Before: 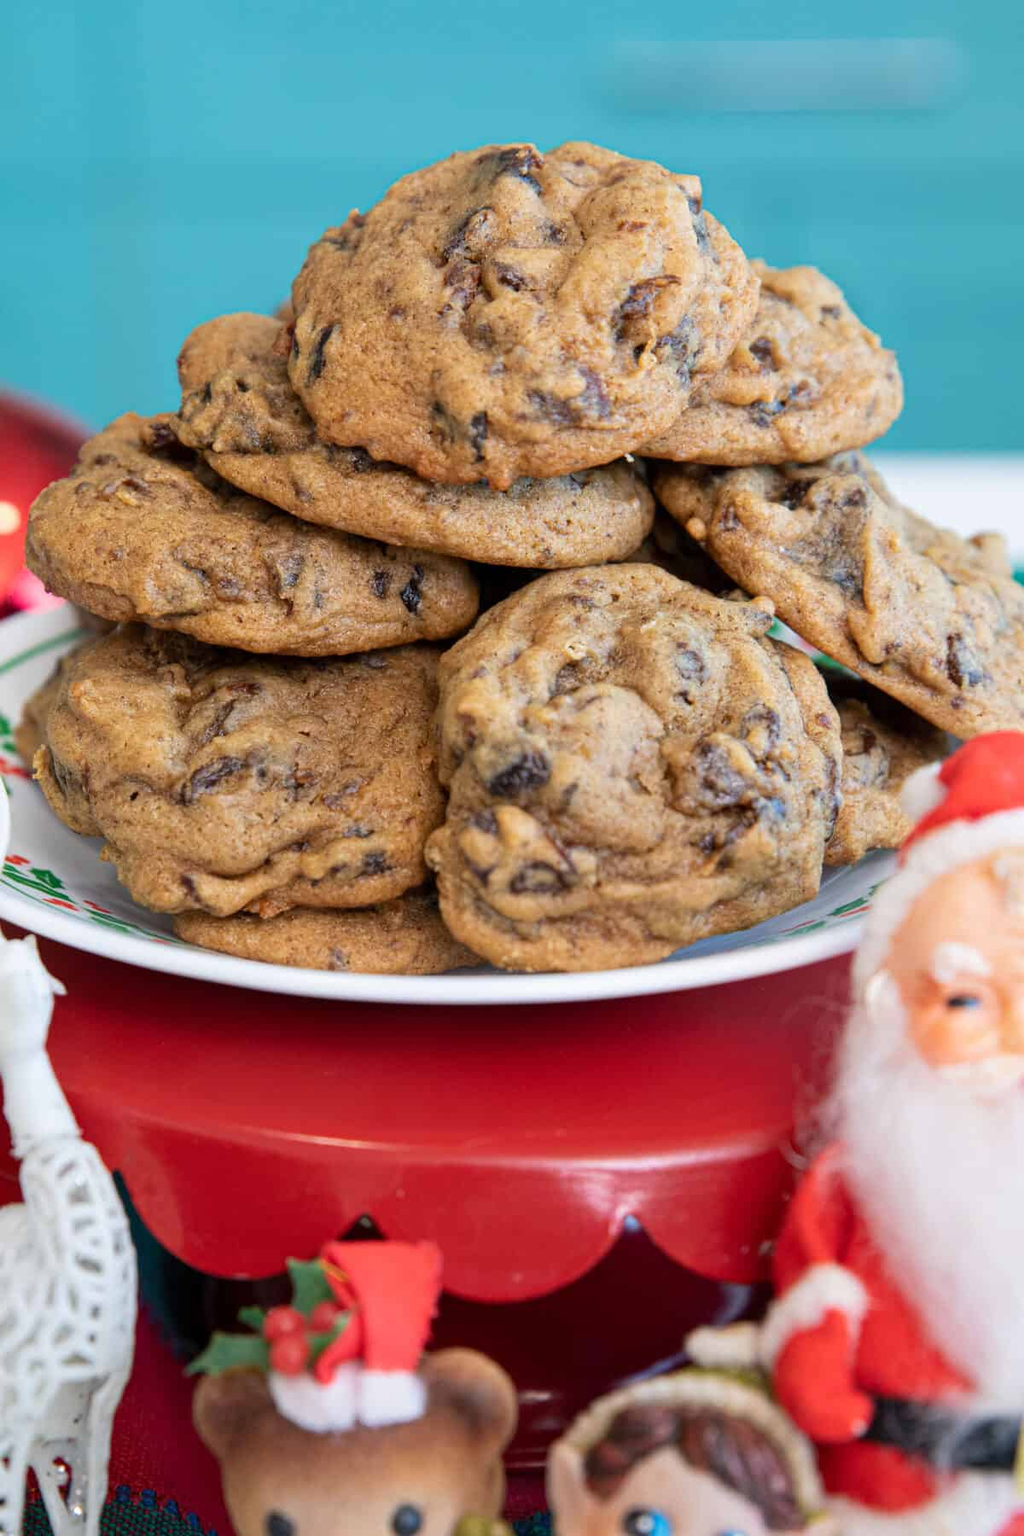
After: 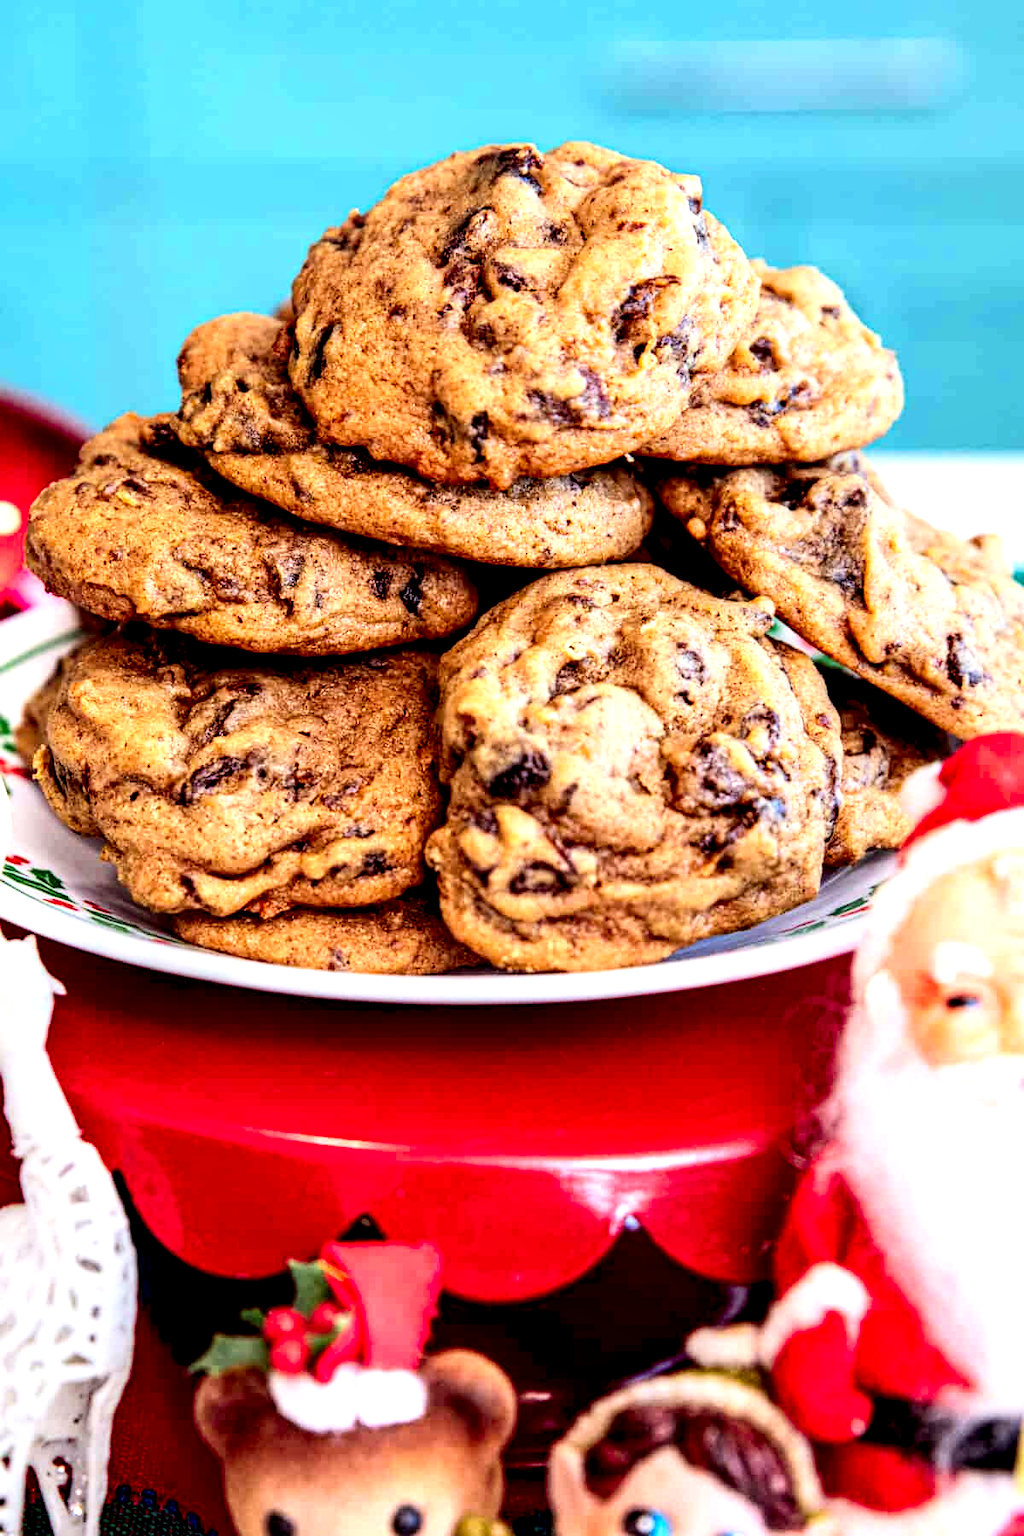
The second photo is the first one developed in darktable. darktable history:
rgb levels: mode RGB, independent channels, levels [[0, 0.474, 1], [0, 0.5, 1], [0, 0.5, 1]]
local contrast: shadows 185%, detail 225%
color correction: saturation 1.1
contrast brightness saturation: contrast 0.24, brightness 0.26, saturation 0.39
